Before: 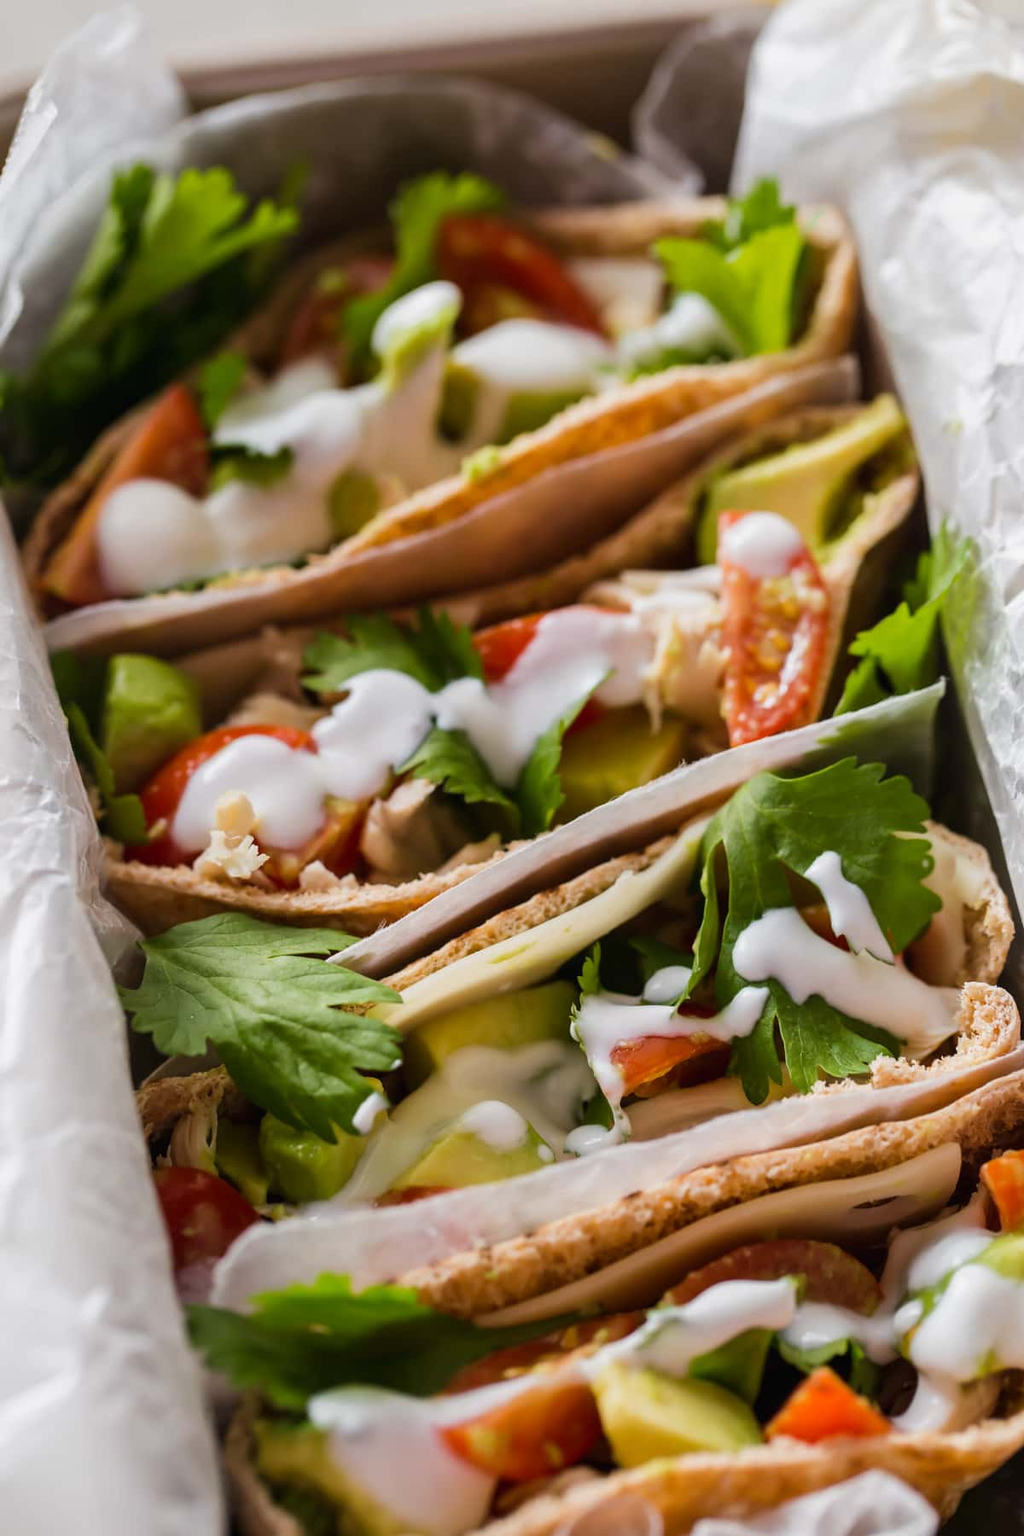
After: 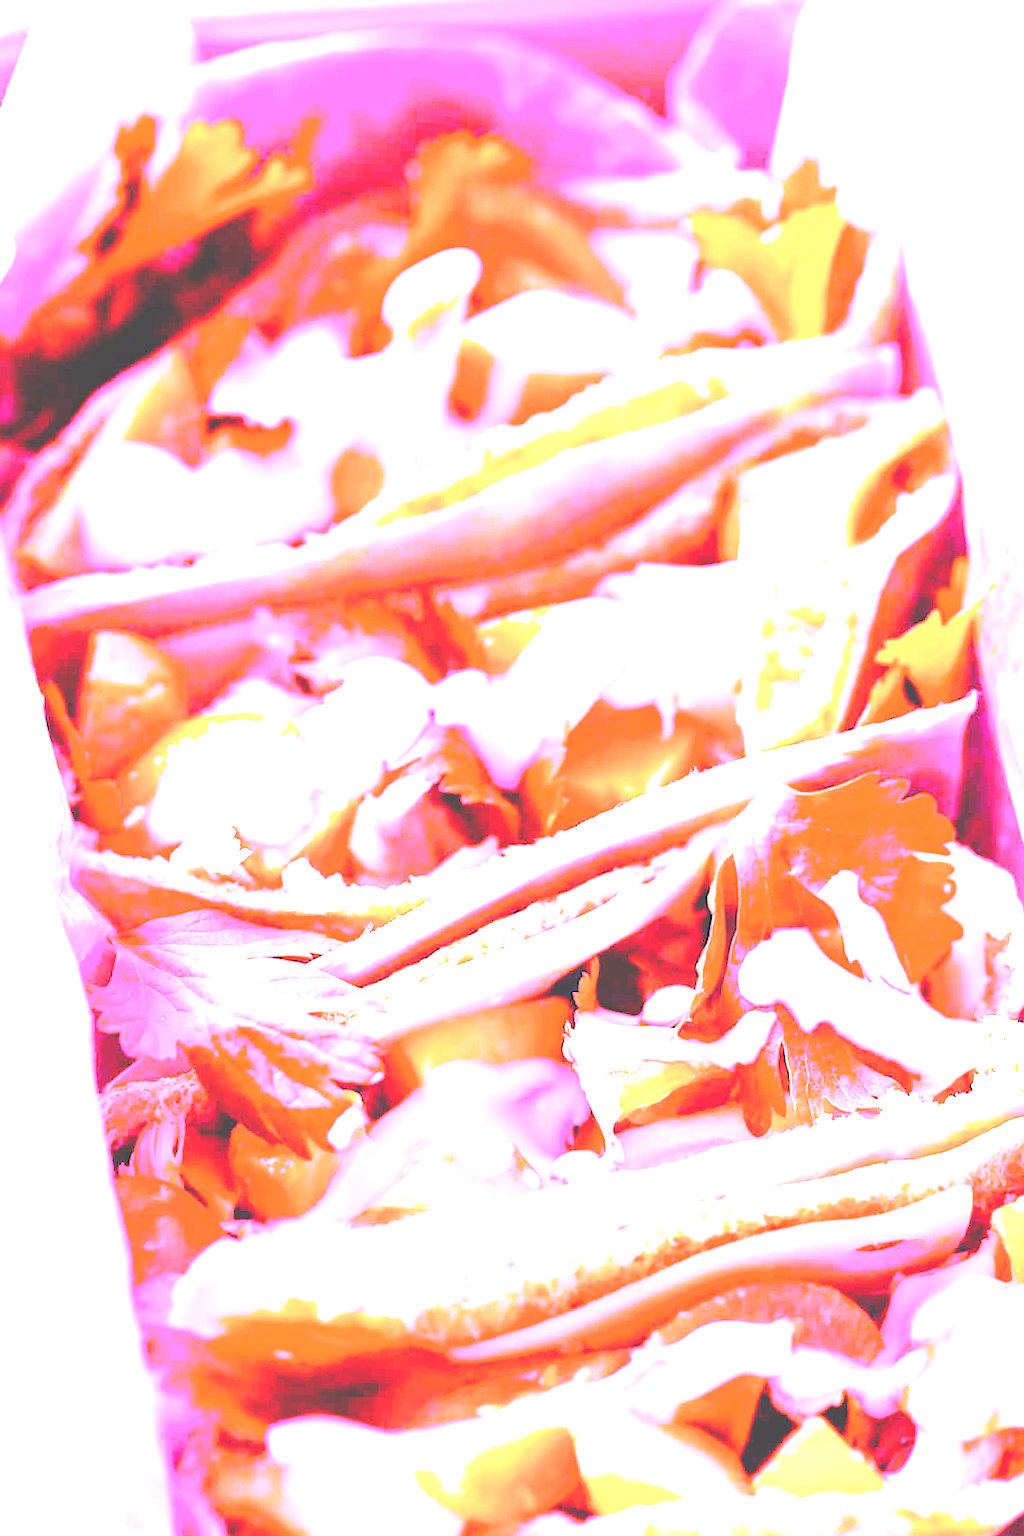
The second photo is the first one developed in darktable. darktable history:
white balance: red 8, blue 8
tone curve: curves: ch0 [(0, 0) (0.003, 0.319) (0.011, 0.319) (0.025, 0.319) (0.044, 0.323) (0.069, 0.324) (0.1, 0.328) (0.136, 0.329) (0.177, 0.337) (0.224, 0.351) (0.277, 0.373) (0.335, 0.413) (0.399, 0.458) (0.468, 0.533) (0.543, 0.617) (0.623, 0.71) (0.709, 0.783) (0.801, 0.849) (0.898, 0.911) (1, 1)], preserve colors none
crop and rotate: angle -2.38°
